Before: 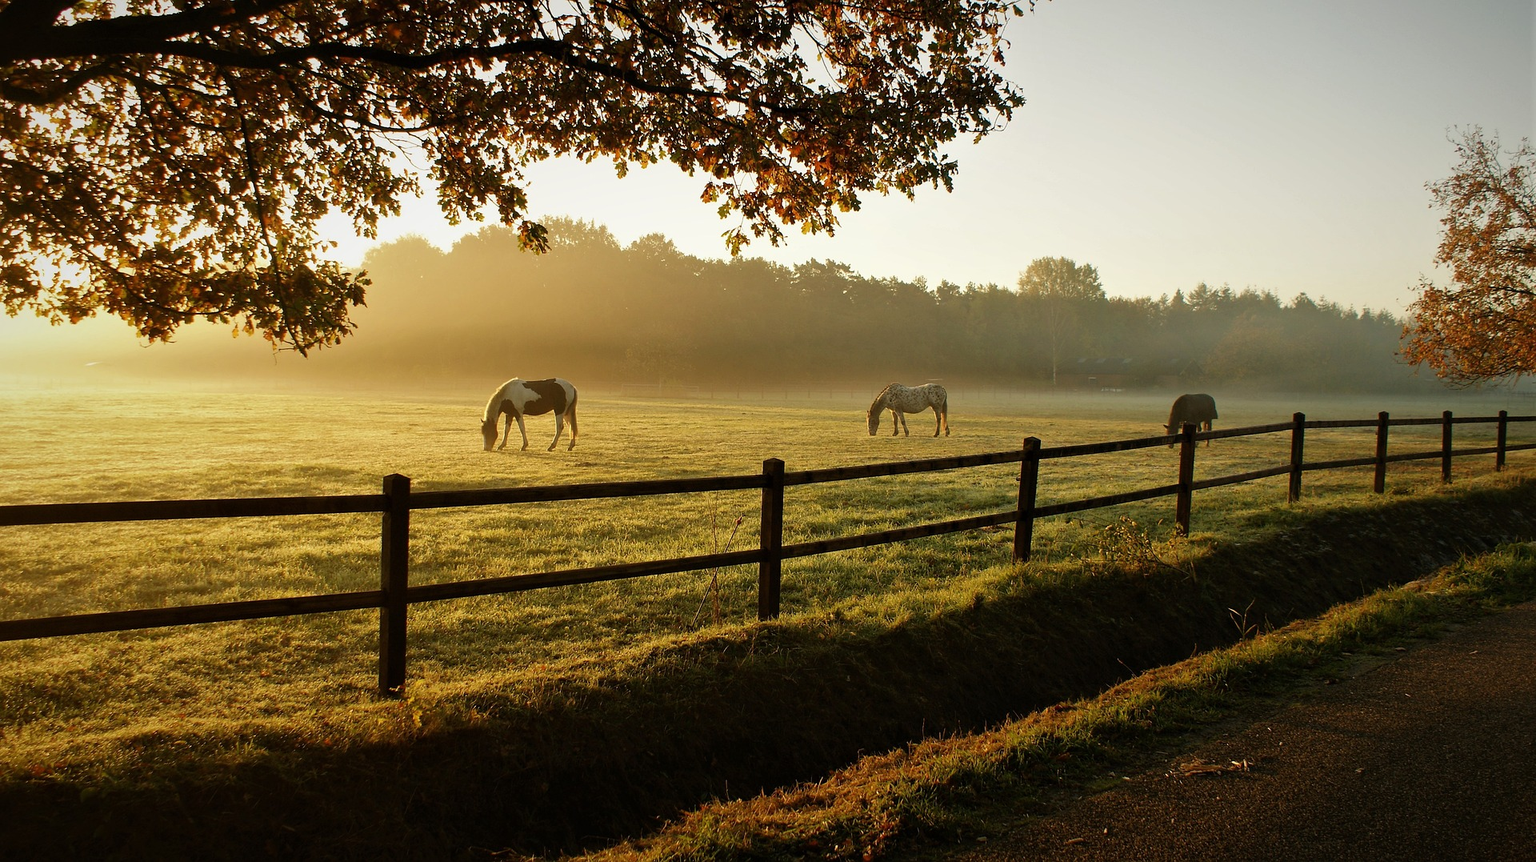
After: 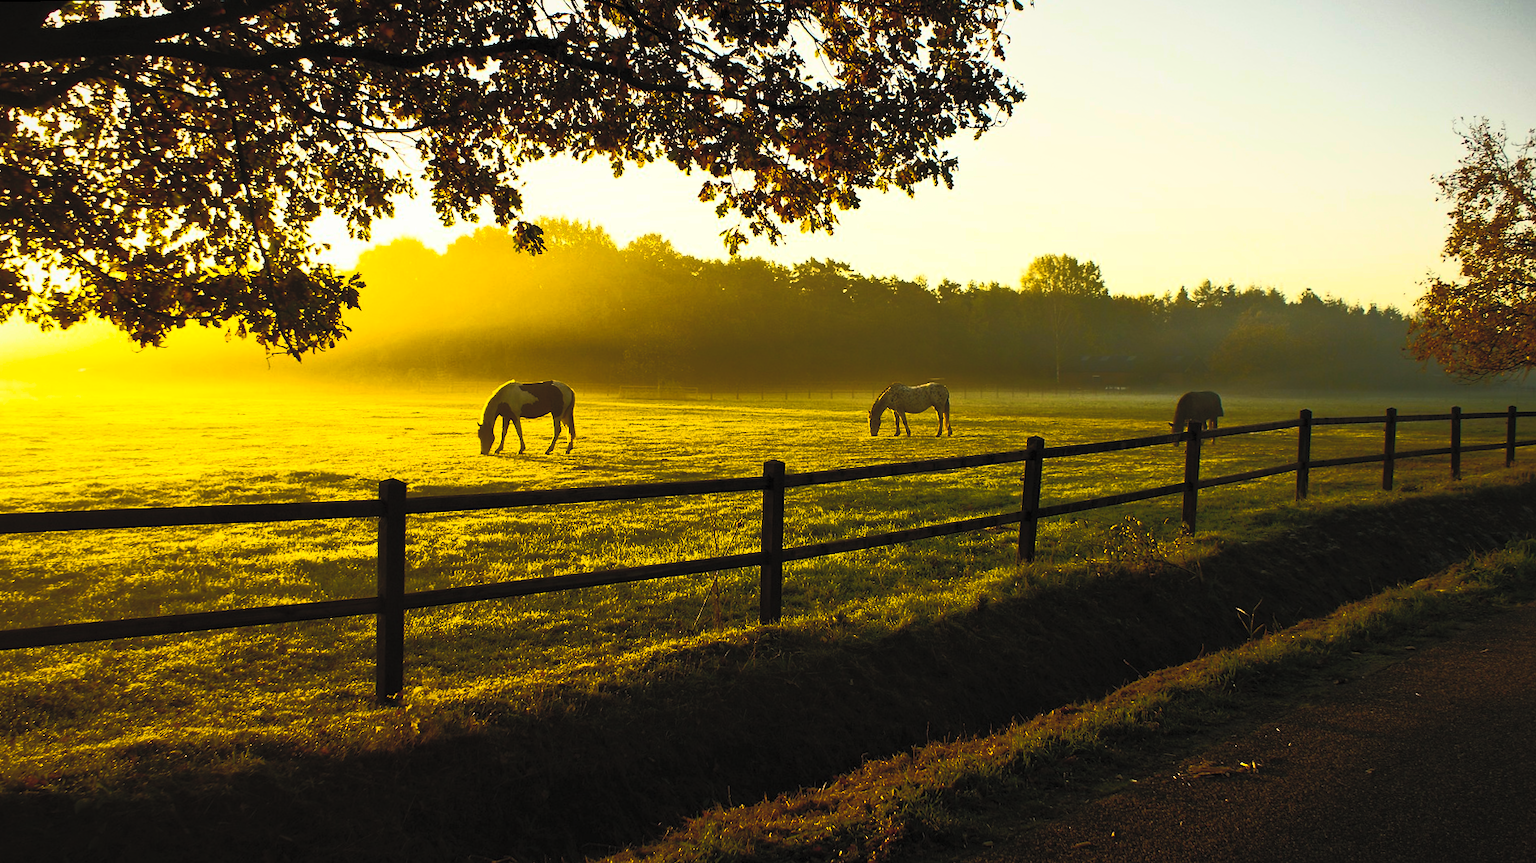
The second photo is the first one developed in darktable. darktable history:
rotate and perspective: rotation -0.45°, automatic cropping original format, crop left 0.008, crop right 0.992, crop top 0.012, crop bottom 0.988
color balance: contrast fulcrum 17.78%
color balance rgb: linear chroma grading › global chroma 40.15%, perceptual saturation grading › global saturation 60.58%, perceptual saturation grading › highlights 20.44%, perceptual saturation grading › shadows -50.36%, perceptual brilliance grading › highlights 2.19%, perceptual brilliance grading › mid-tones -50.36%, perceptual brilliance grading › shadows -50.36%
contrast brightness saturation: contrast 0.39, brightness 0.53
